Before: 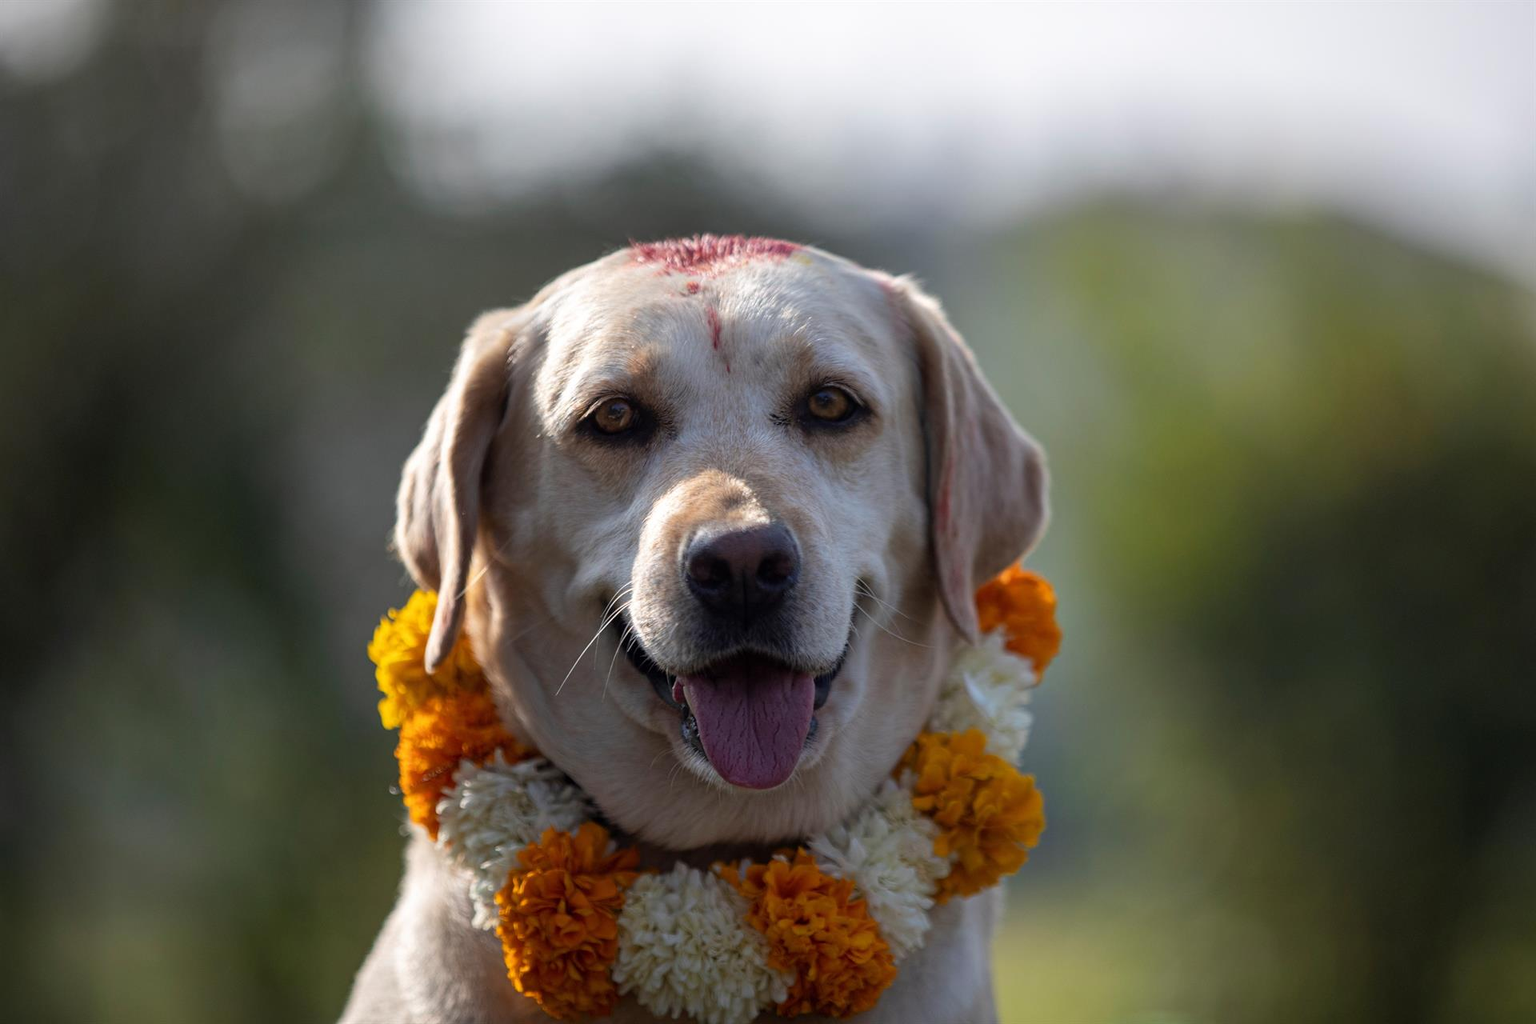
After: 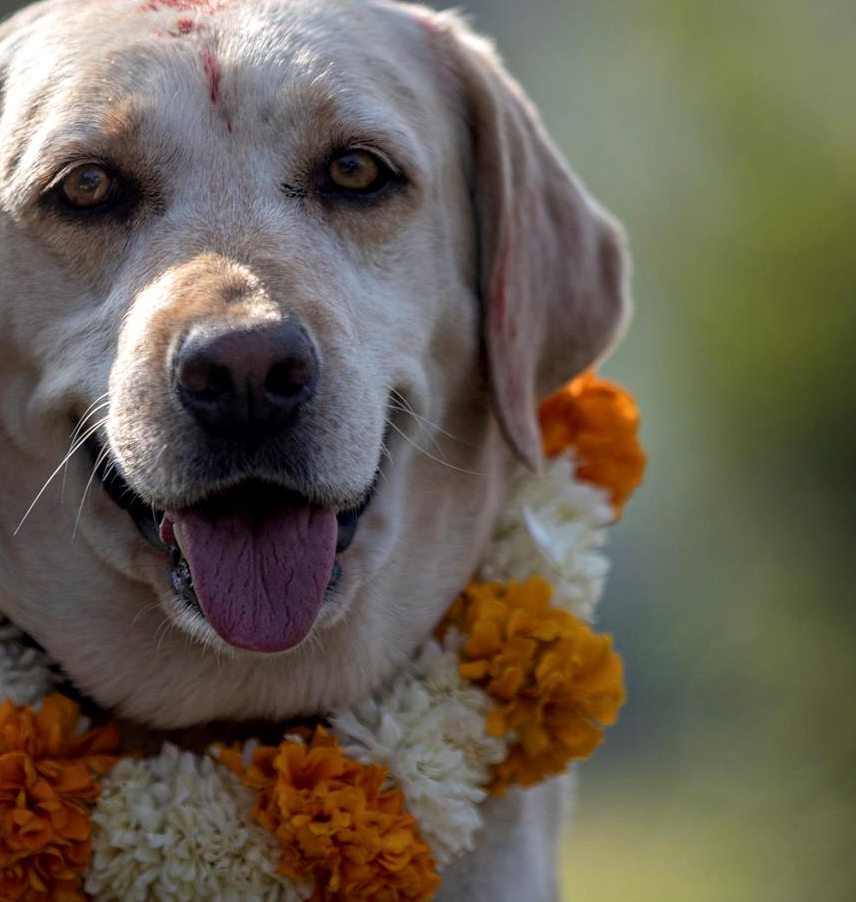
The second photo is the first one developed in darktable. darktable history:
crop: left 35.508%, top 26.12%, right 19.888%, bottom 3.363%
local contrast: on, module defaults
